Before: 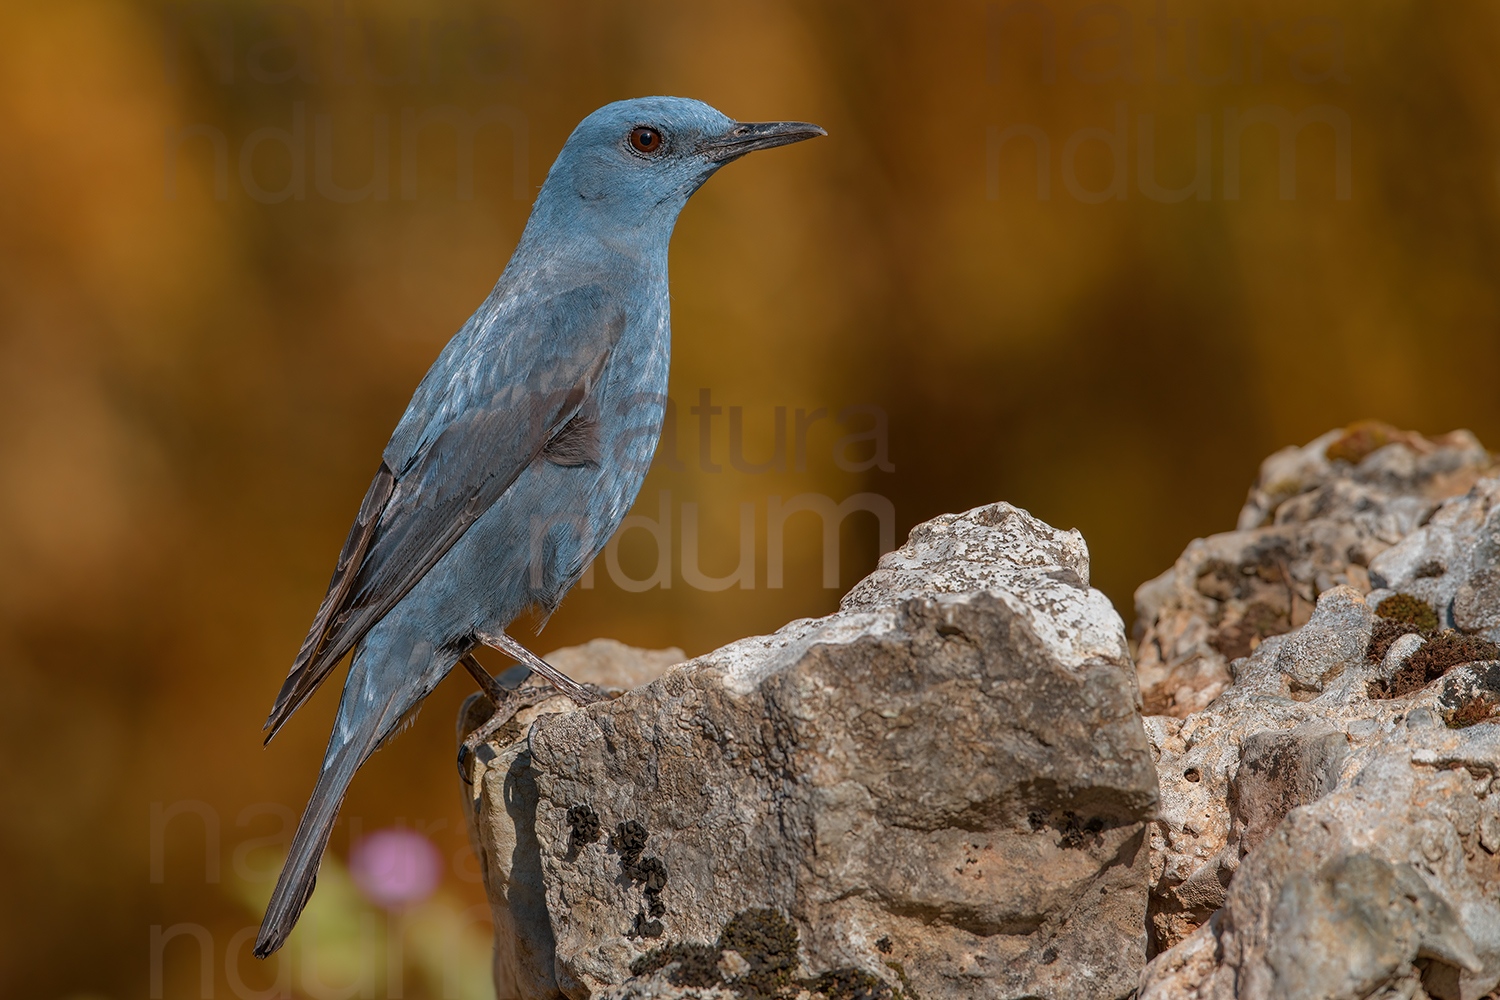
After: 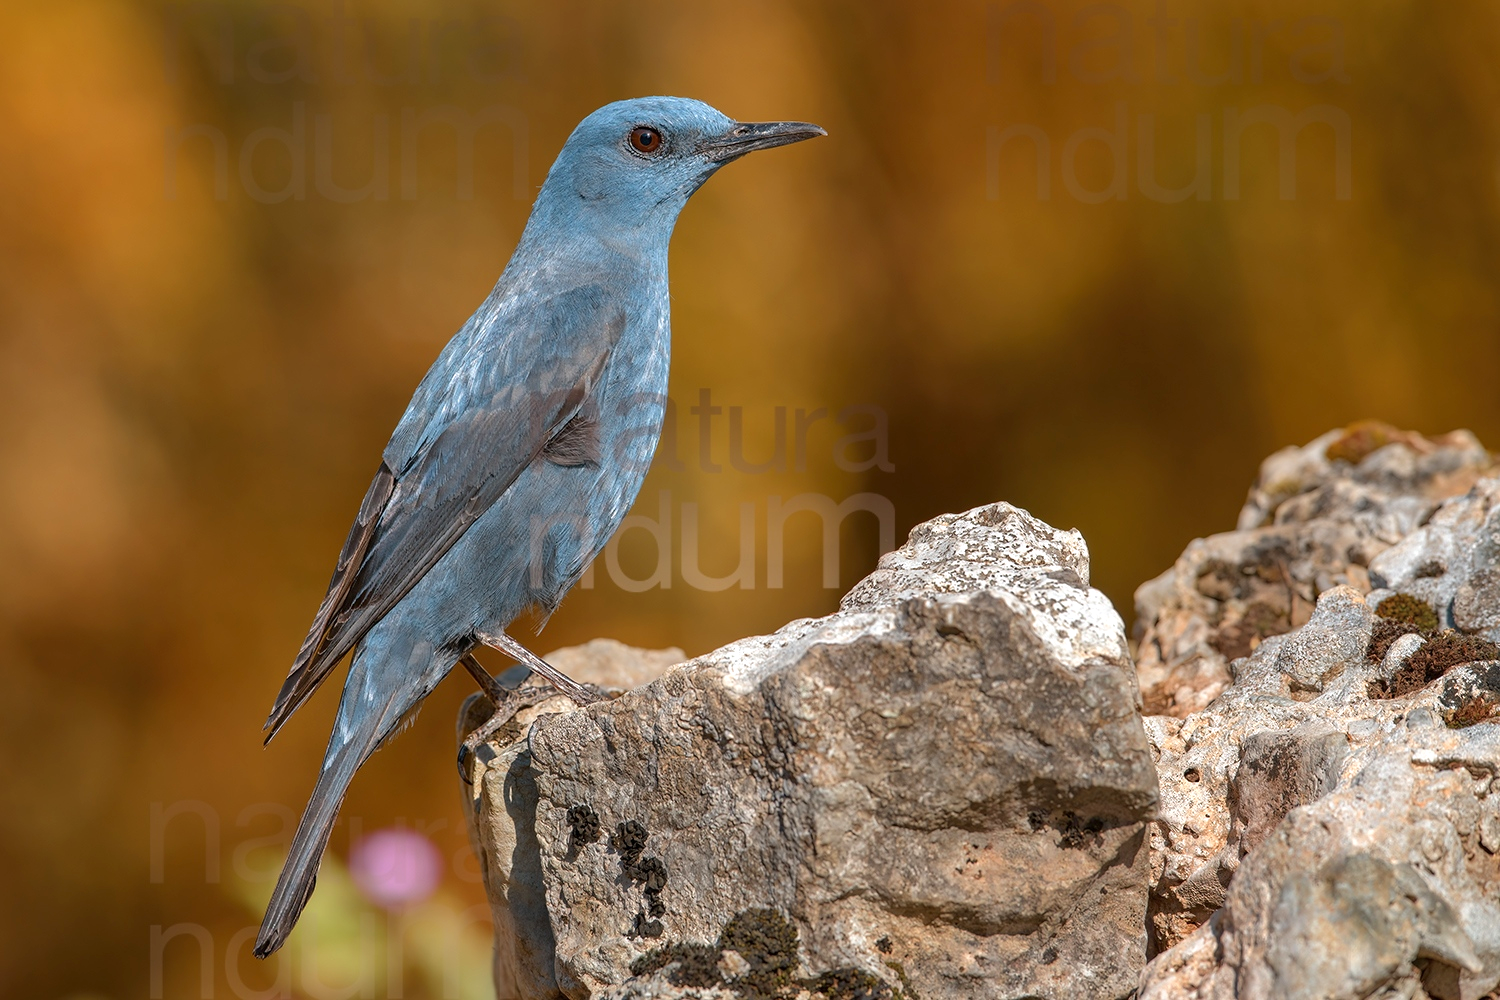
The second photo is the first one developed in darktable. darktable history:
exposure: exposure 0.555 EV, compensate highlight preservation false
